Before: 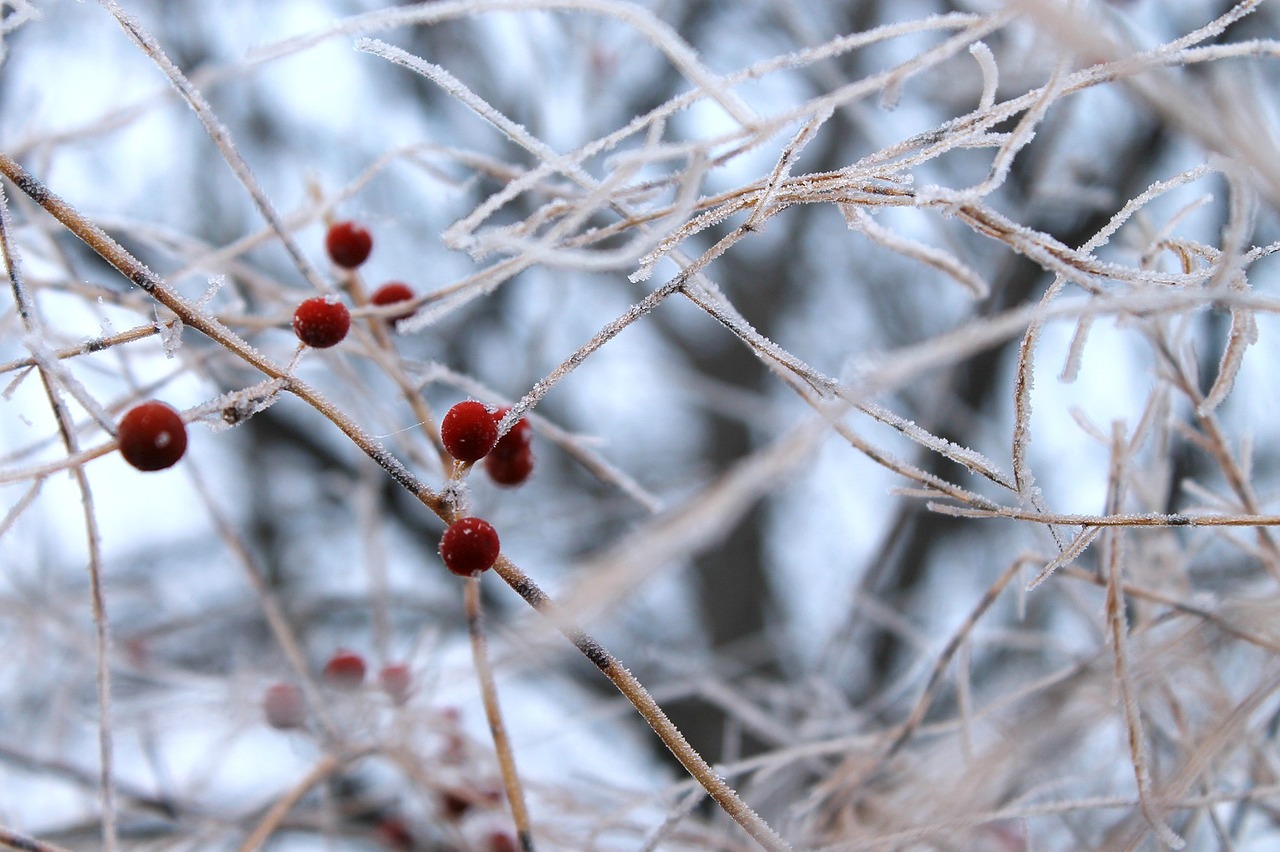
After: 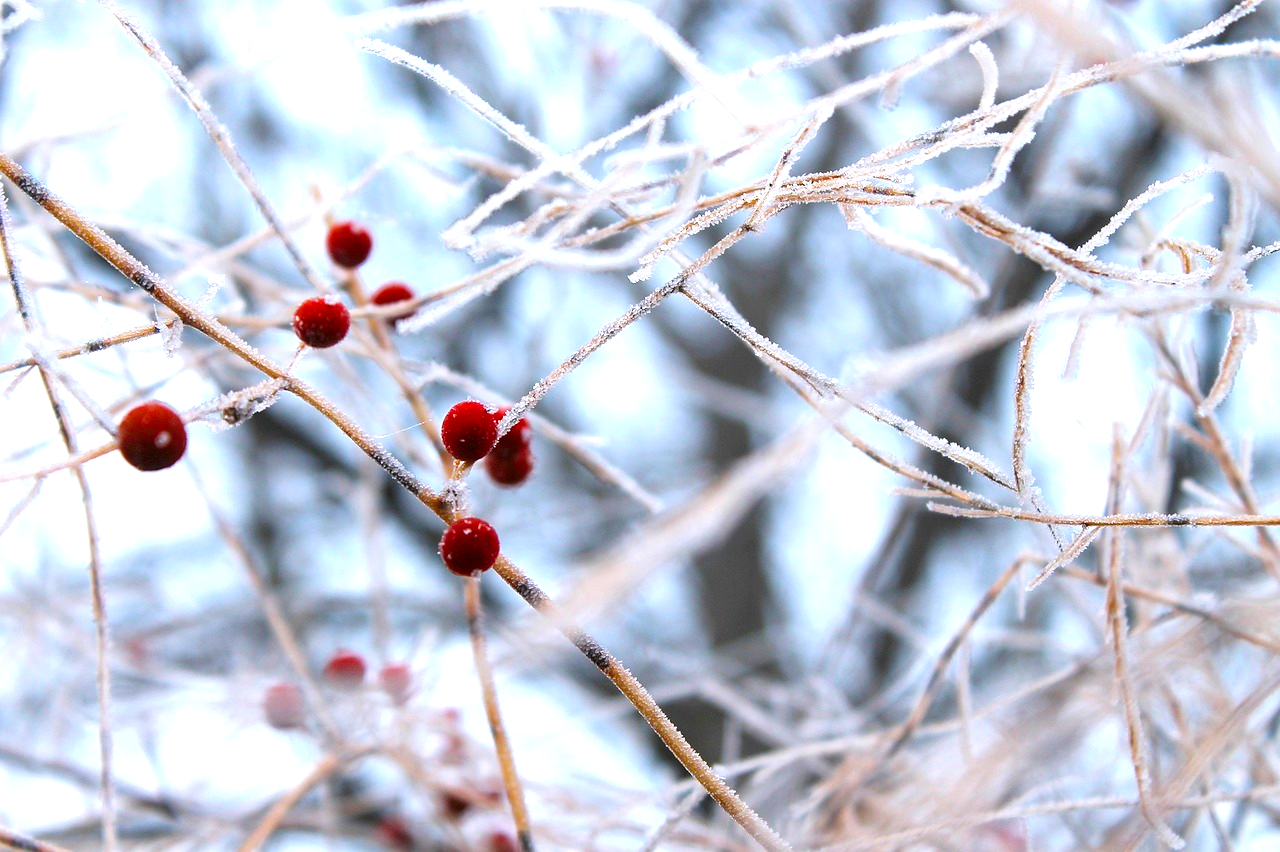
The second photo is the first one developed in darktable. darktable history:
levels: levels [0.018, 0.493, 1]
color balance rgb: perceptual saturation grading › global saturation 31.247%, global vibrance 9.46%
exposure: black level correction 0, exposure 0.692 EV, compensate exposure bias true, compensate highlight preservation false
